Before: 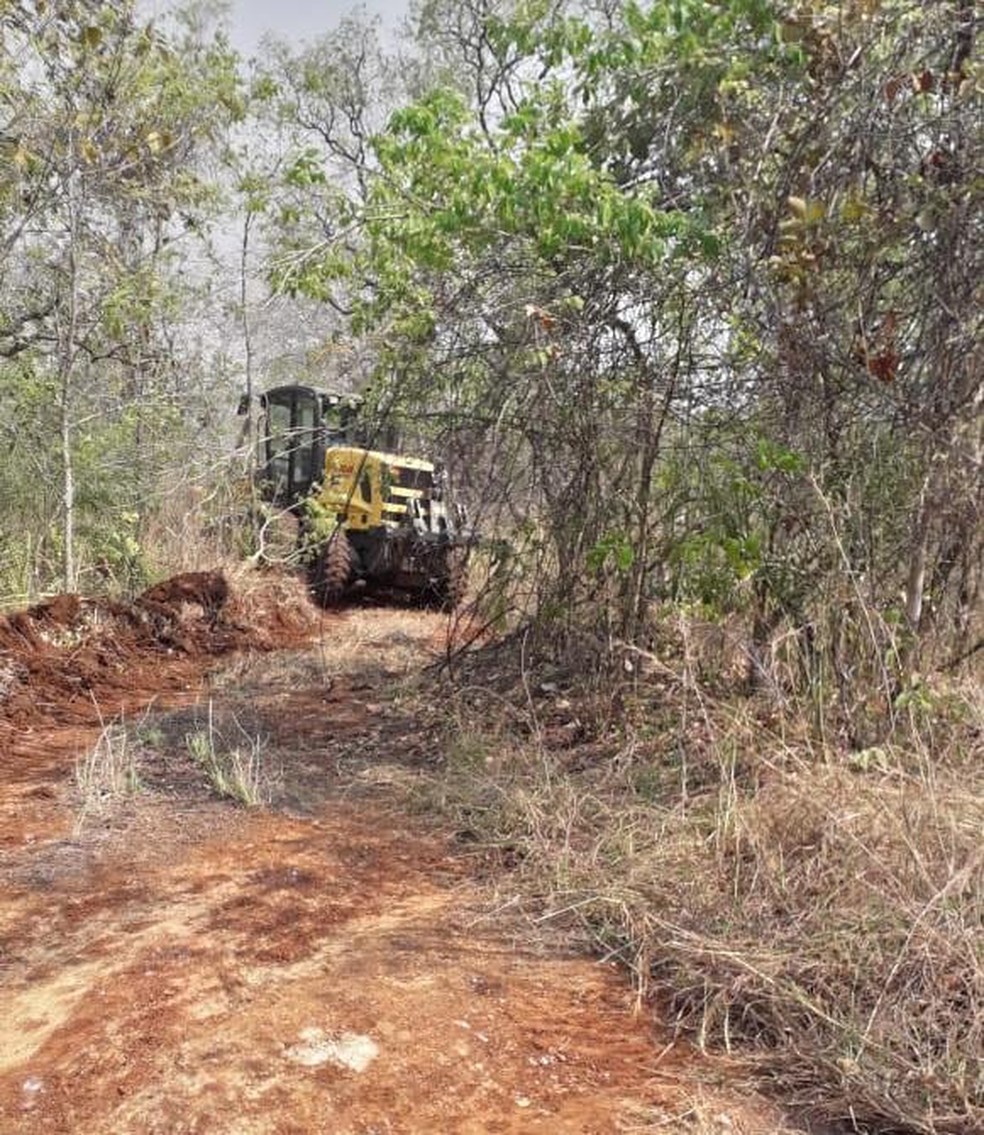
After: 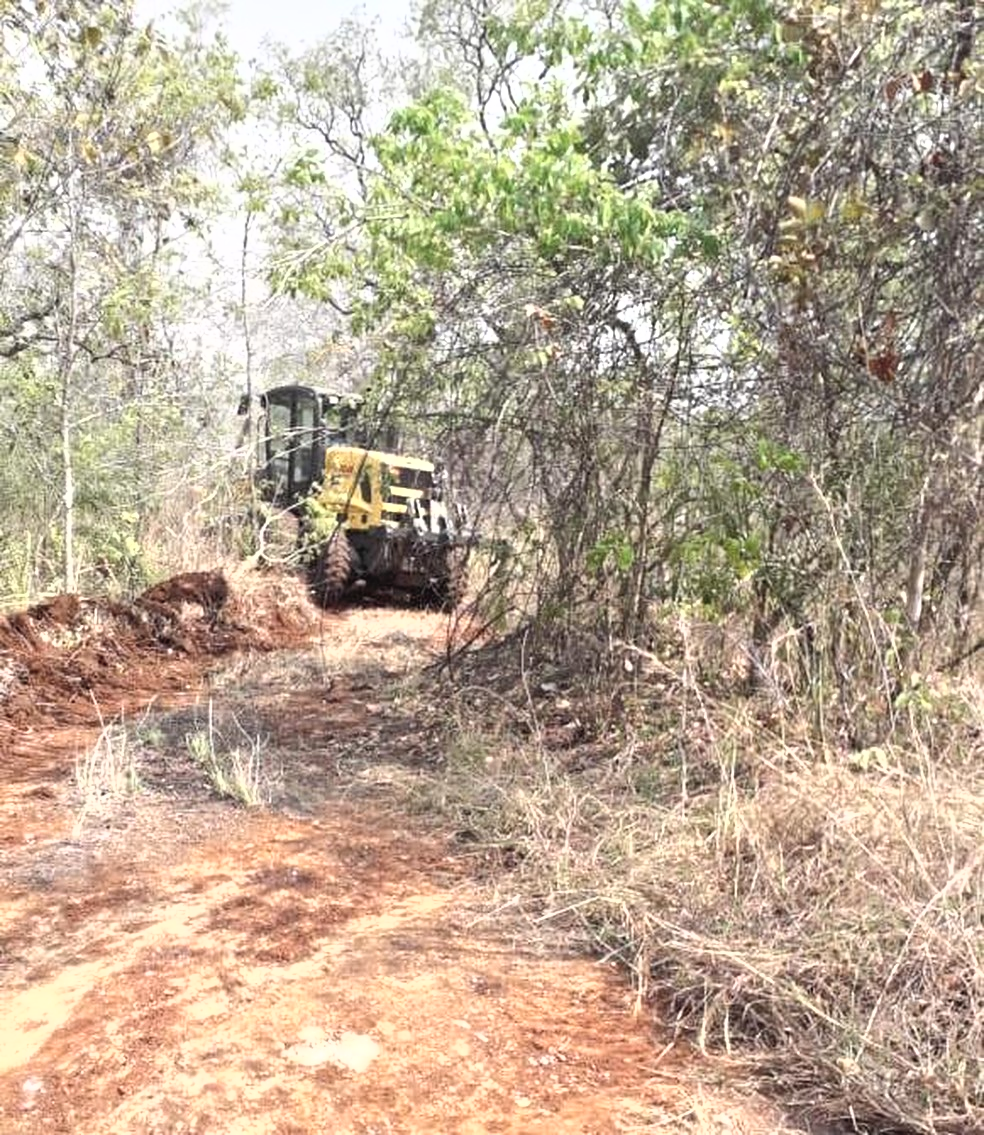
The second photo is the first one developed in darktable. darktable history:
tone curve: curves: ch0 [(0, 0) (0.003, 0.032) (0.011, 0.036) (0.025, 0.049) (0.044, 0.075) (0.069, 0.112) (0.1, 0.151) (0.136, 0.197) (0.177, 0.241) (0.224, 0.295) (0.277, 0.355) (0.335, 0.429) (0.399, 0.512) (0.468, 0.607) (0.543, 0.702) (0.623, 0.796) (0.709, 0.903) (0.801, 0.987) (0.898, 0.997) (1, 1)], color space Lab, independent channels, preserve colors none
